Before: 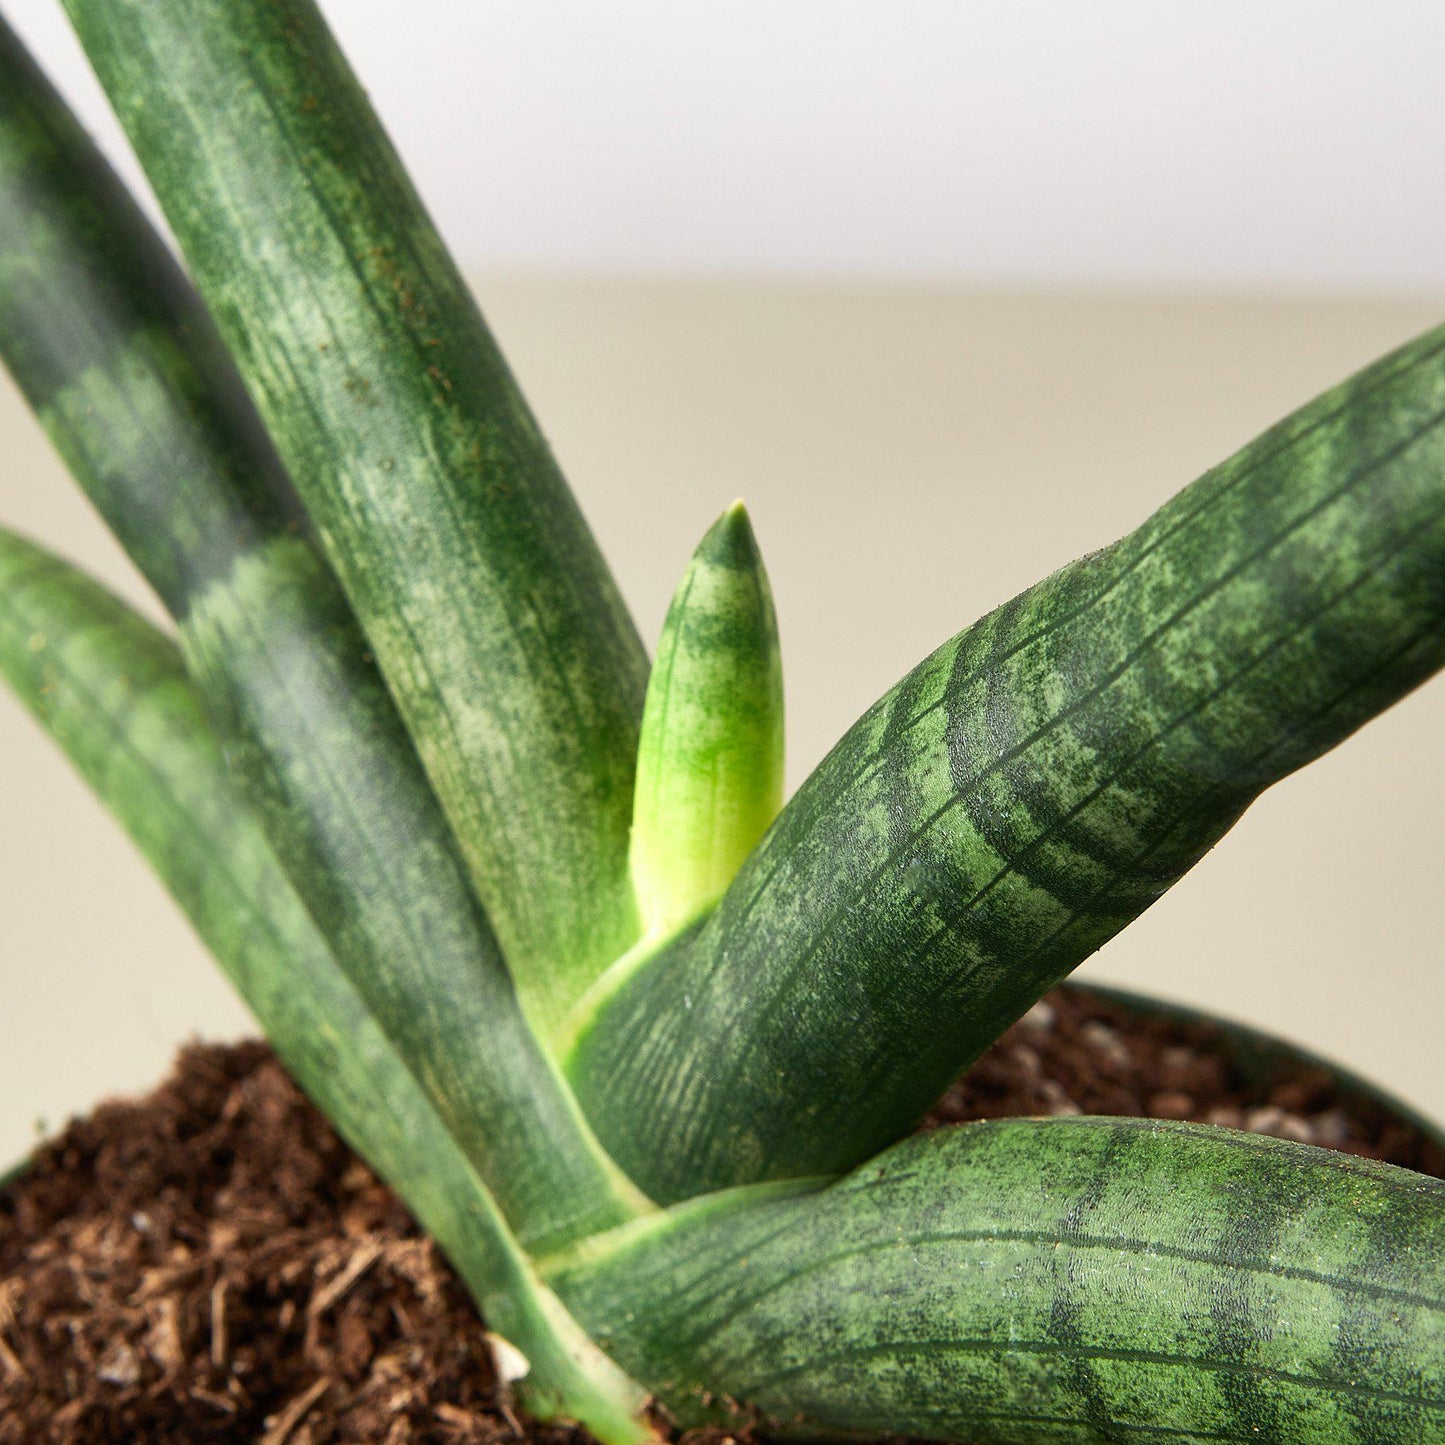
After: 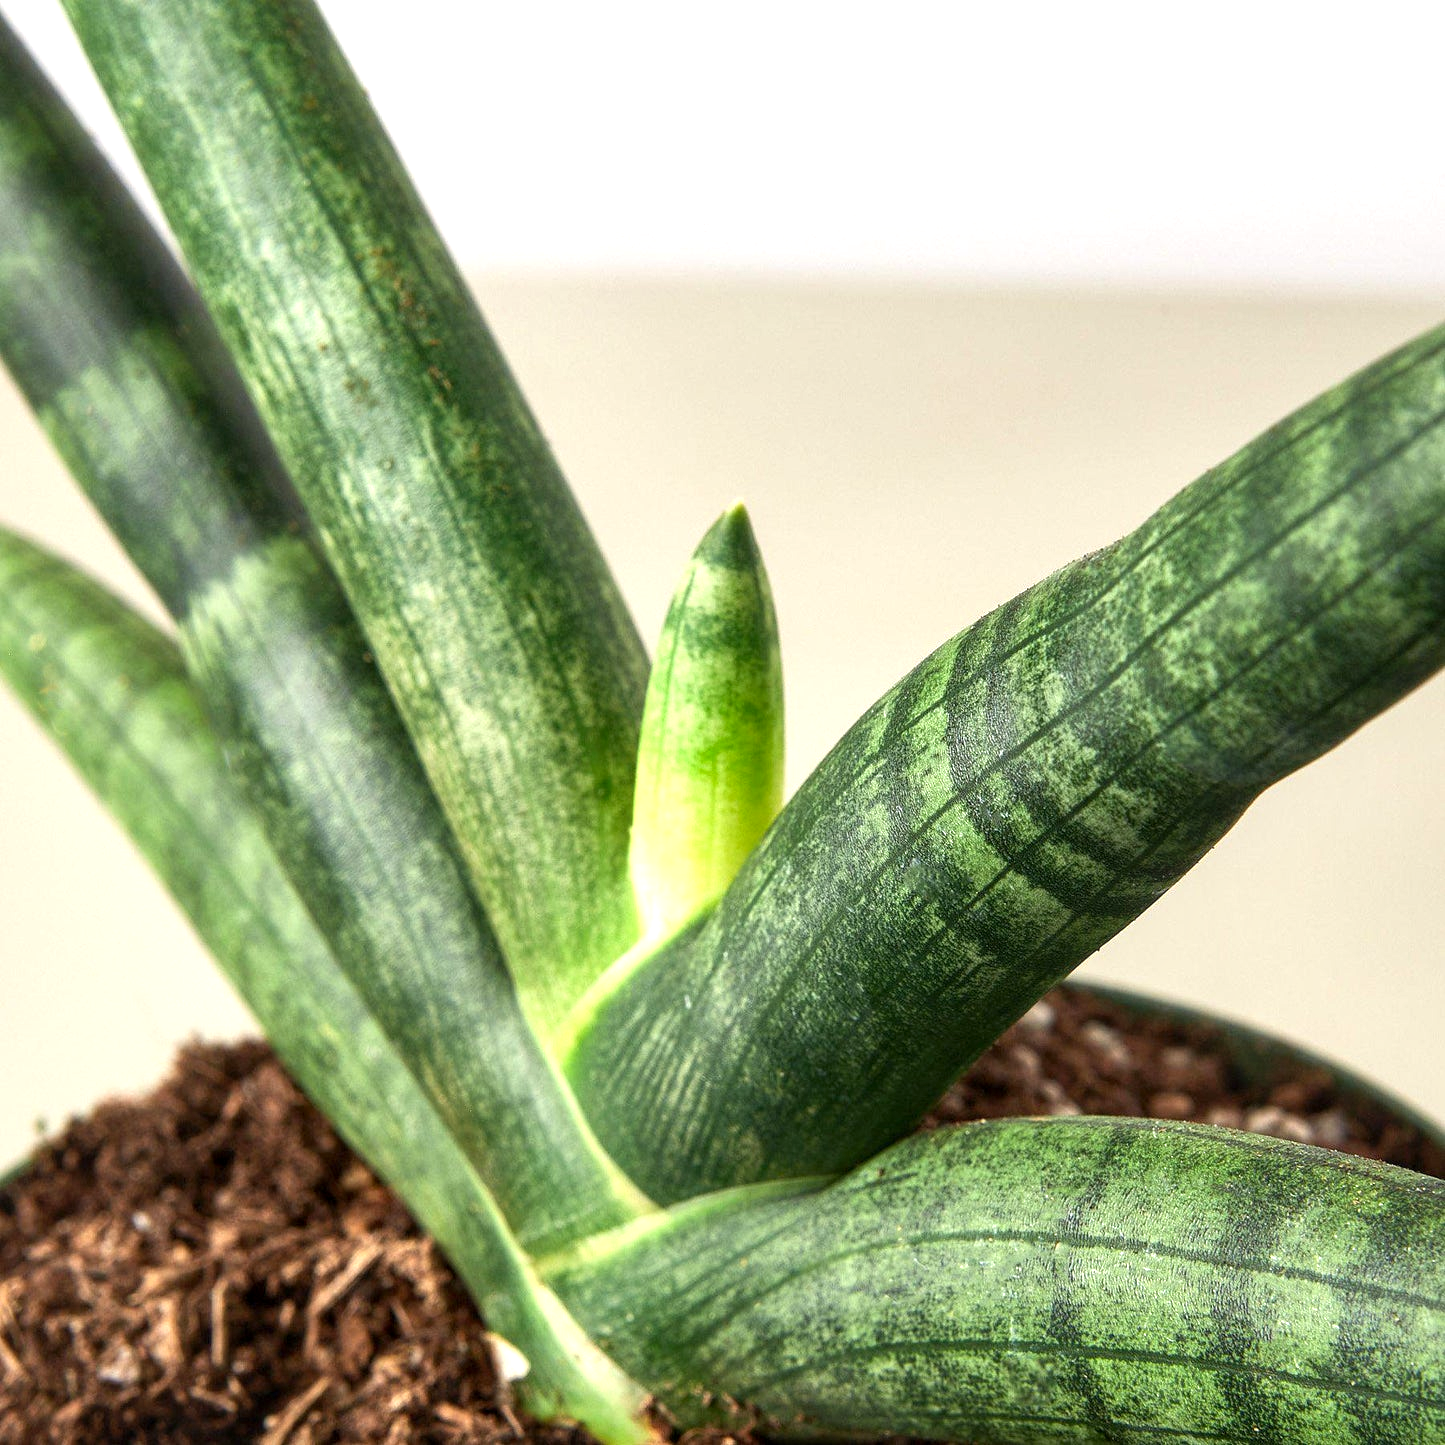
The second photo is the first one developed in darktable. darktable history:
exposure: black level correction 0.001, exposure 0.5 EV, compensate exposure bias true, compensate highlight preservation false
local contrast: on, module defaults
